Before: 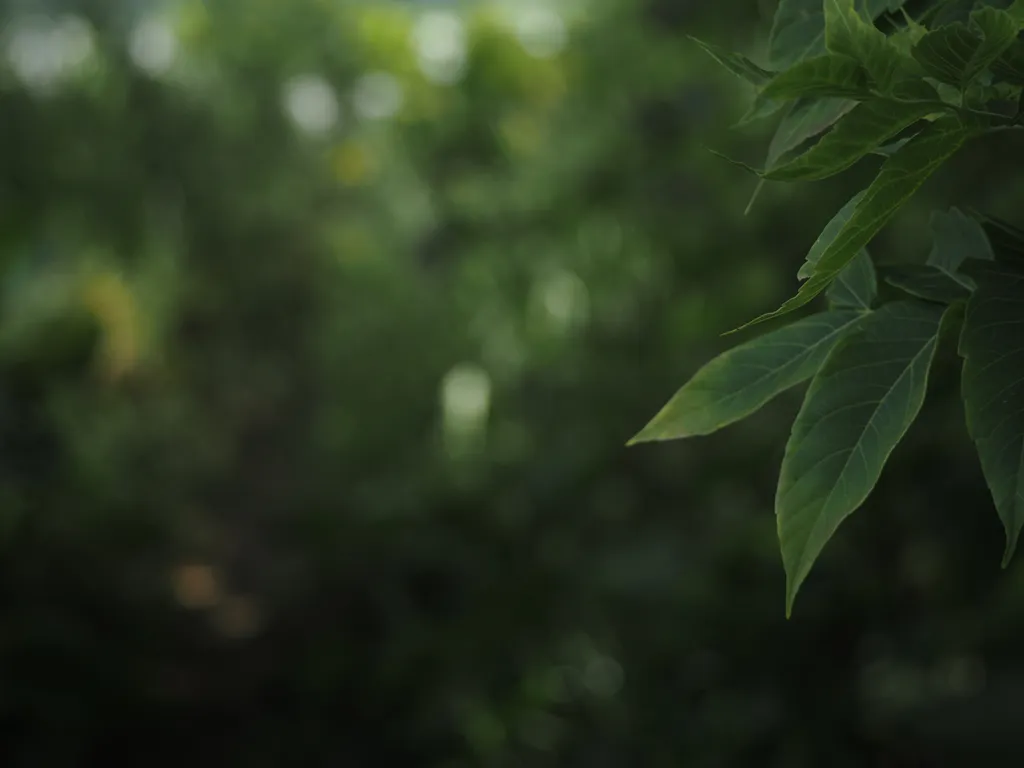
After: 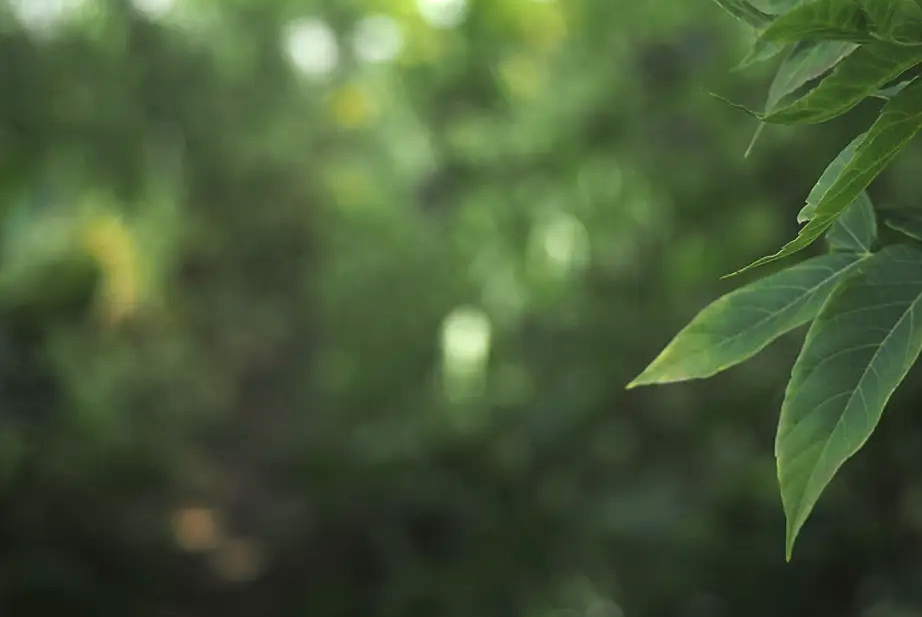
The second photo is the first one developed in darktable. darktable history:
exposure: black level correction 0, exposure 1.337 EV, compensate highlight preservation false
sharpen: radius 1.459, amount 0.396, threshold 1.195
crop: top 7.477%, right 9.868%, bottom 12.083%
